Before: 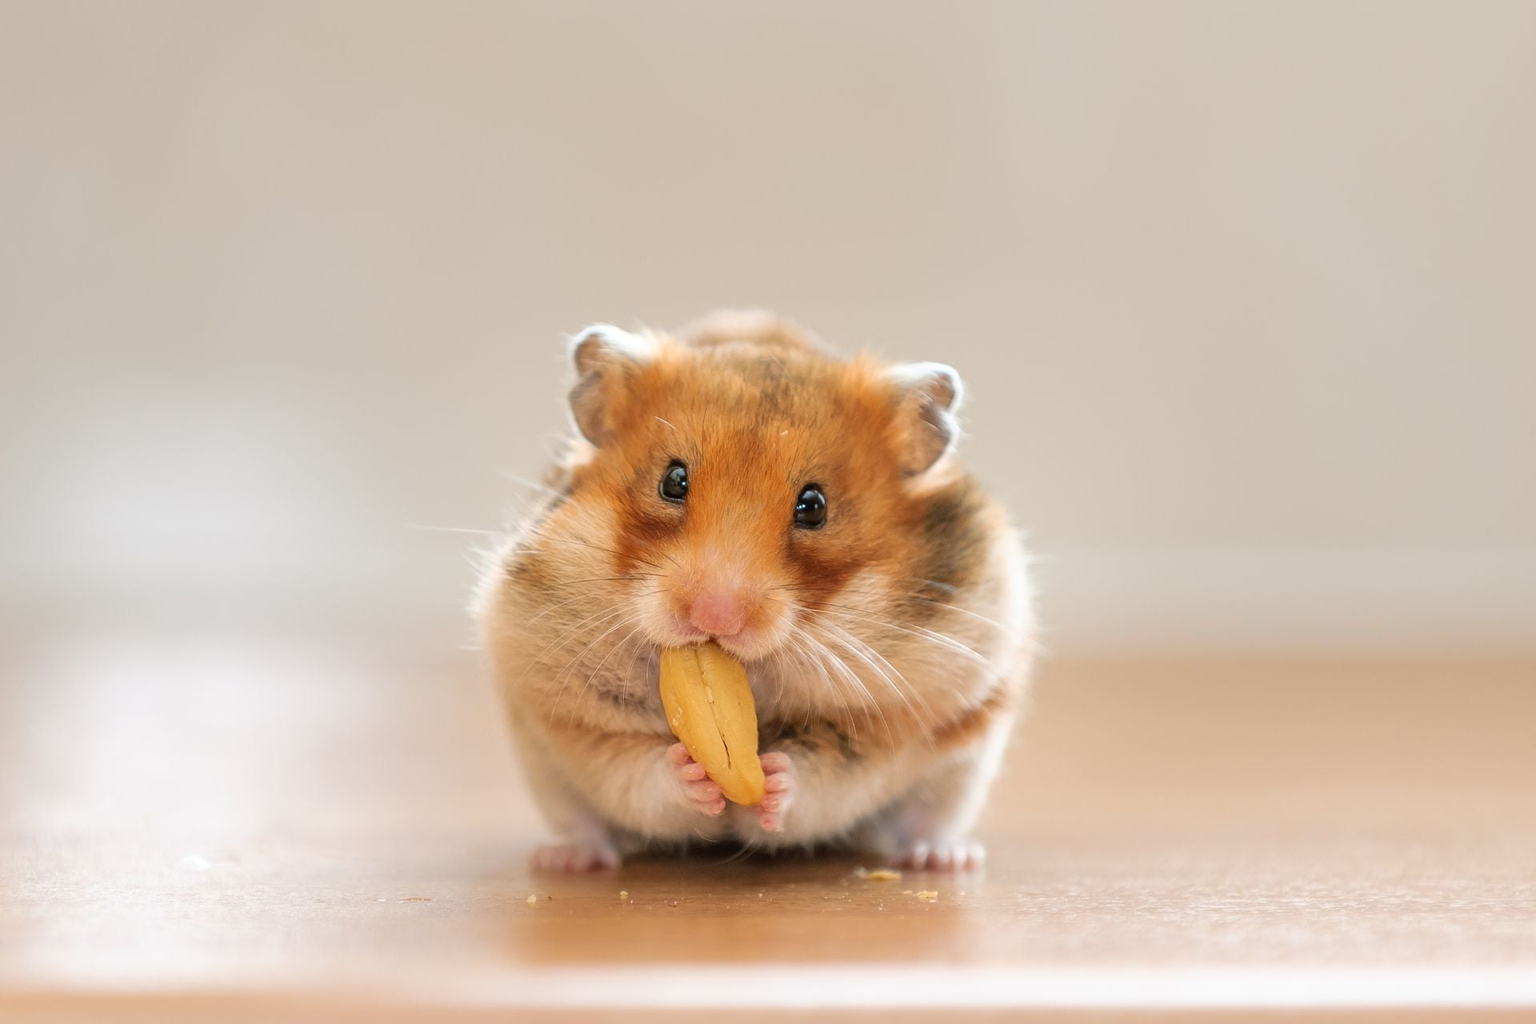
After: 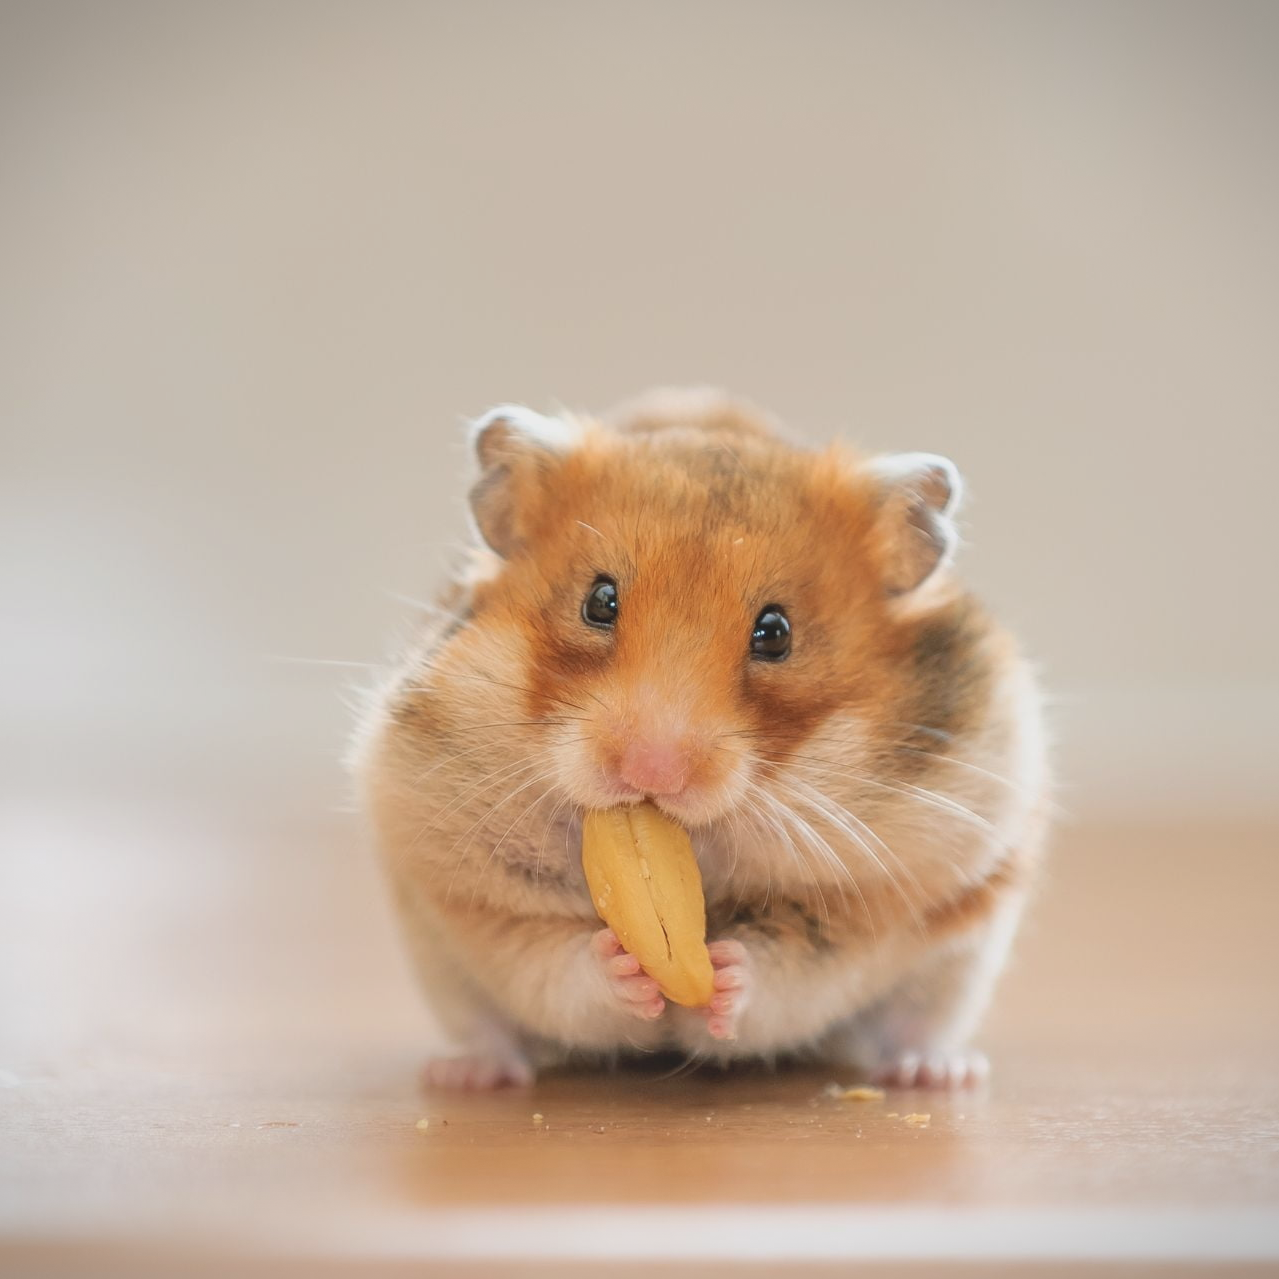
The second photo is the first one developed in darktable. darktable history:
contrast brightness saturation: contrast -0.15, brightness 0.05, saturation -0.12
crop and rotate: left 12.648%, right 20.685%
vignetting: fall-off start 100%, fall-off radius 71%, brightness -0.434, saturation -0.2, width/height ratio 1.178, dithering 8-bit output, unbound false
